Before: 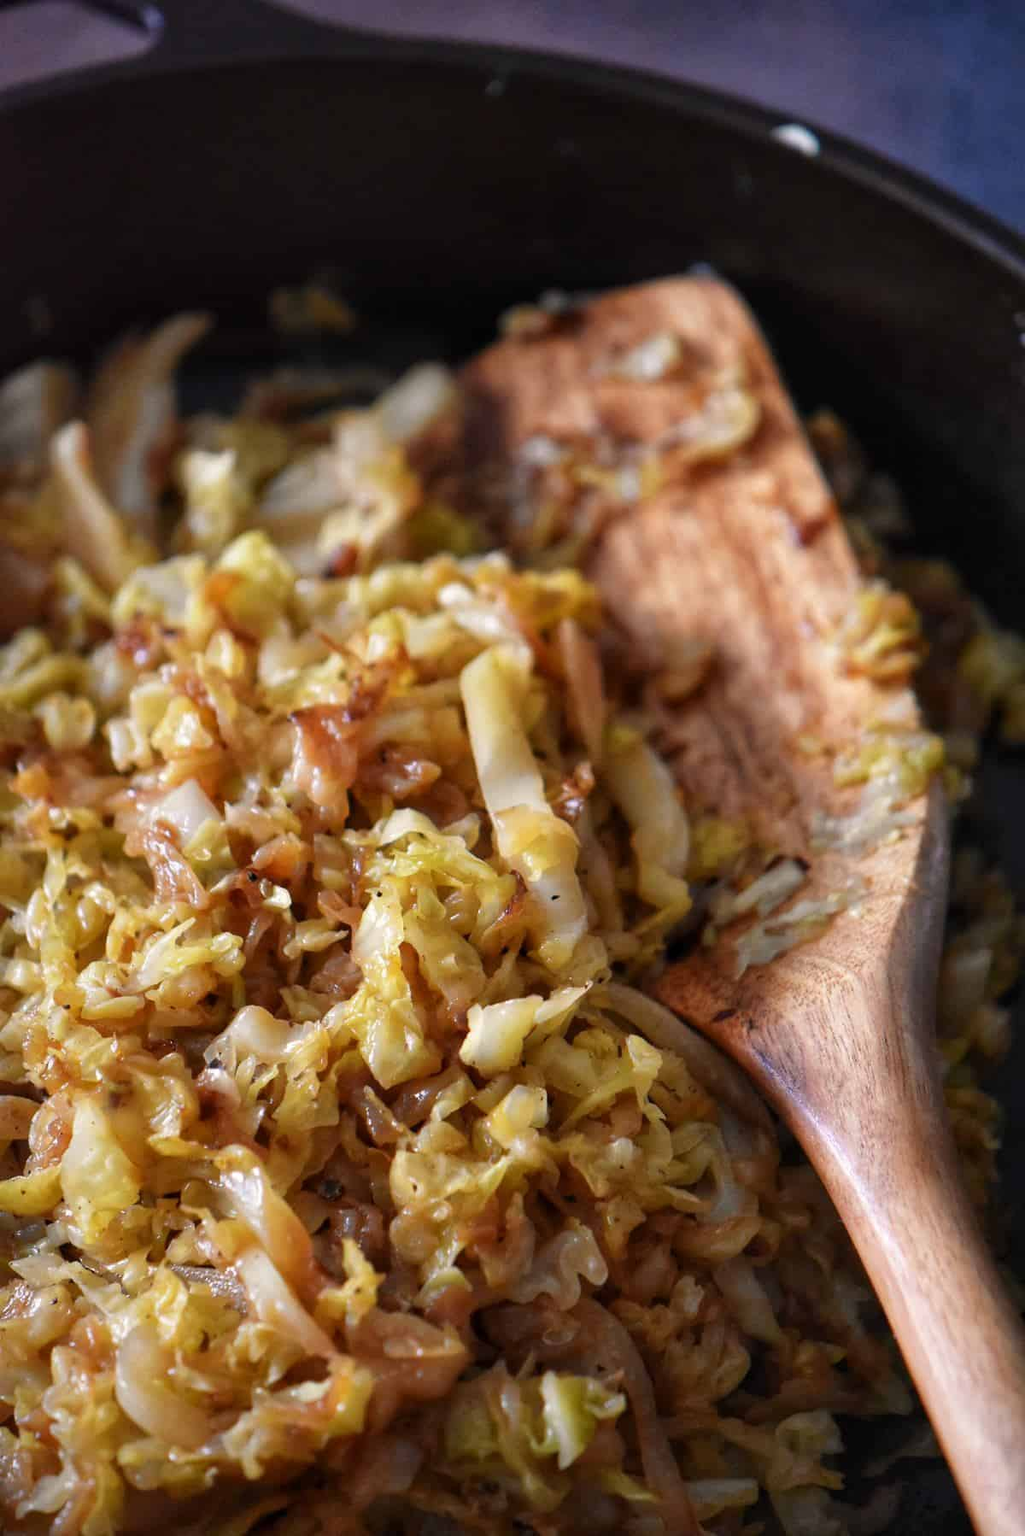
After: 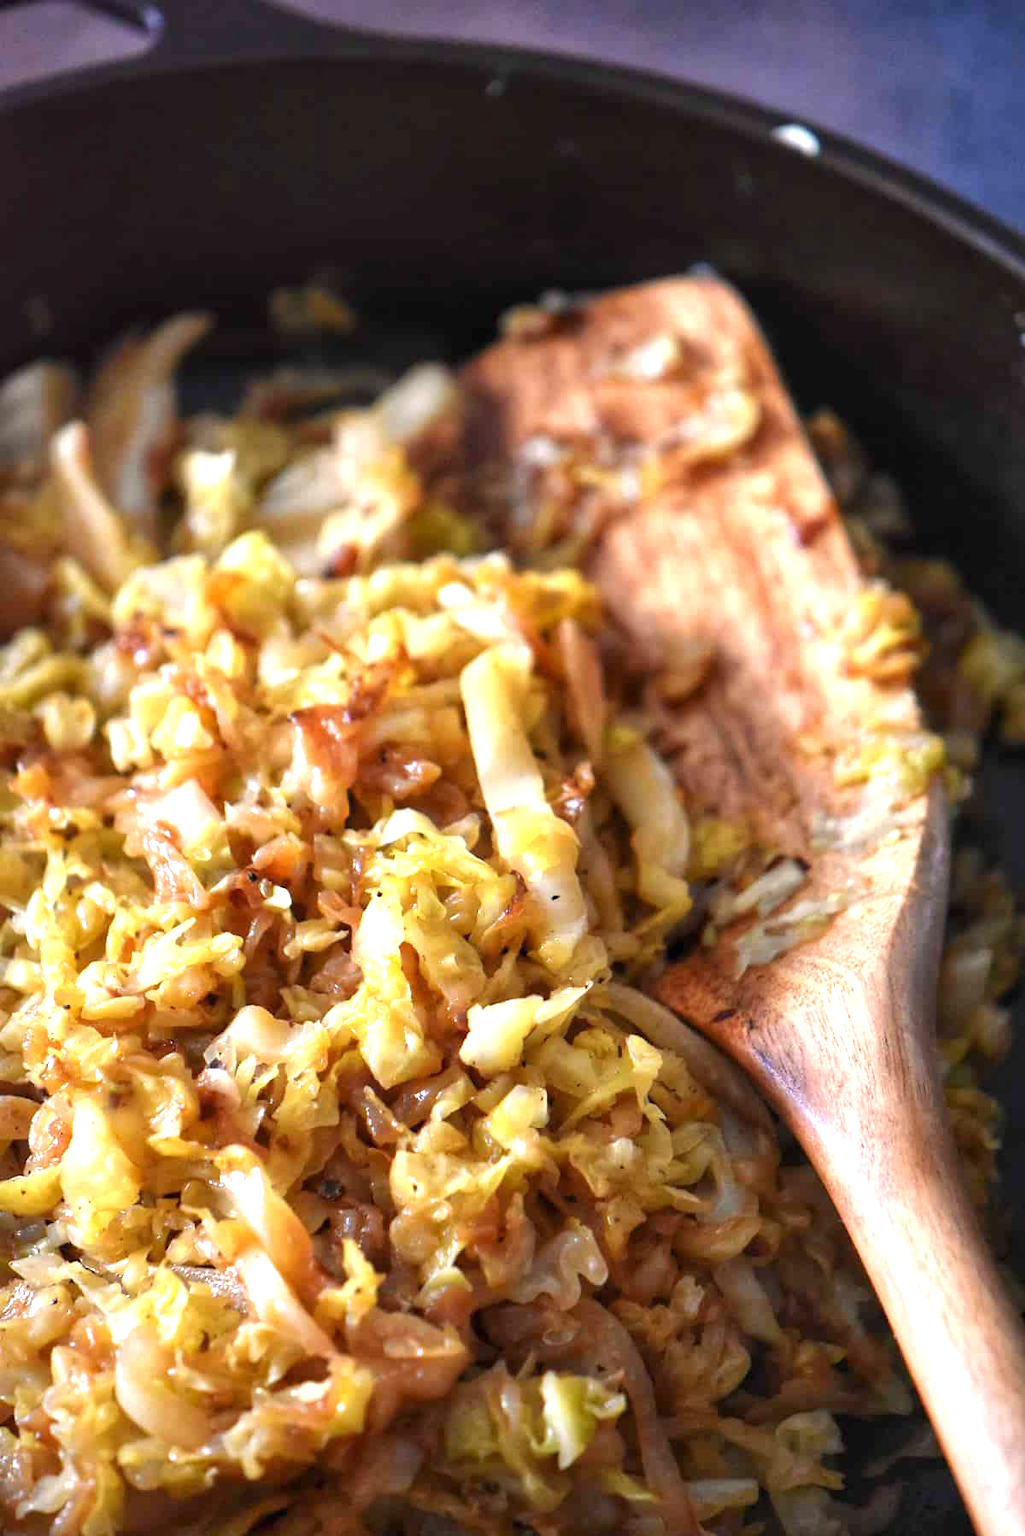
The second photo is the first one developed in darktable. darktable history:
exposure: black level correction 0, exposure 1 EV, compensate exposure bias true, compensate highlight preservation false
color zones: curves: ch0 [(0.25, 0.5) (0.463, 0.627) (0.484, 0.637) (0.75, 0.5)]
